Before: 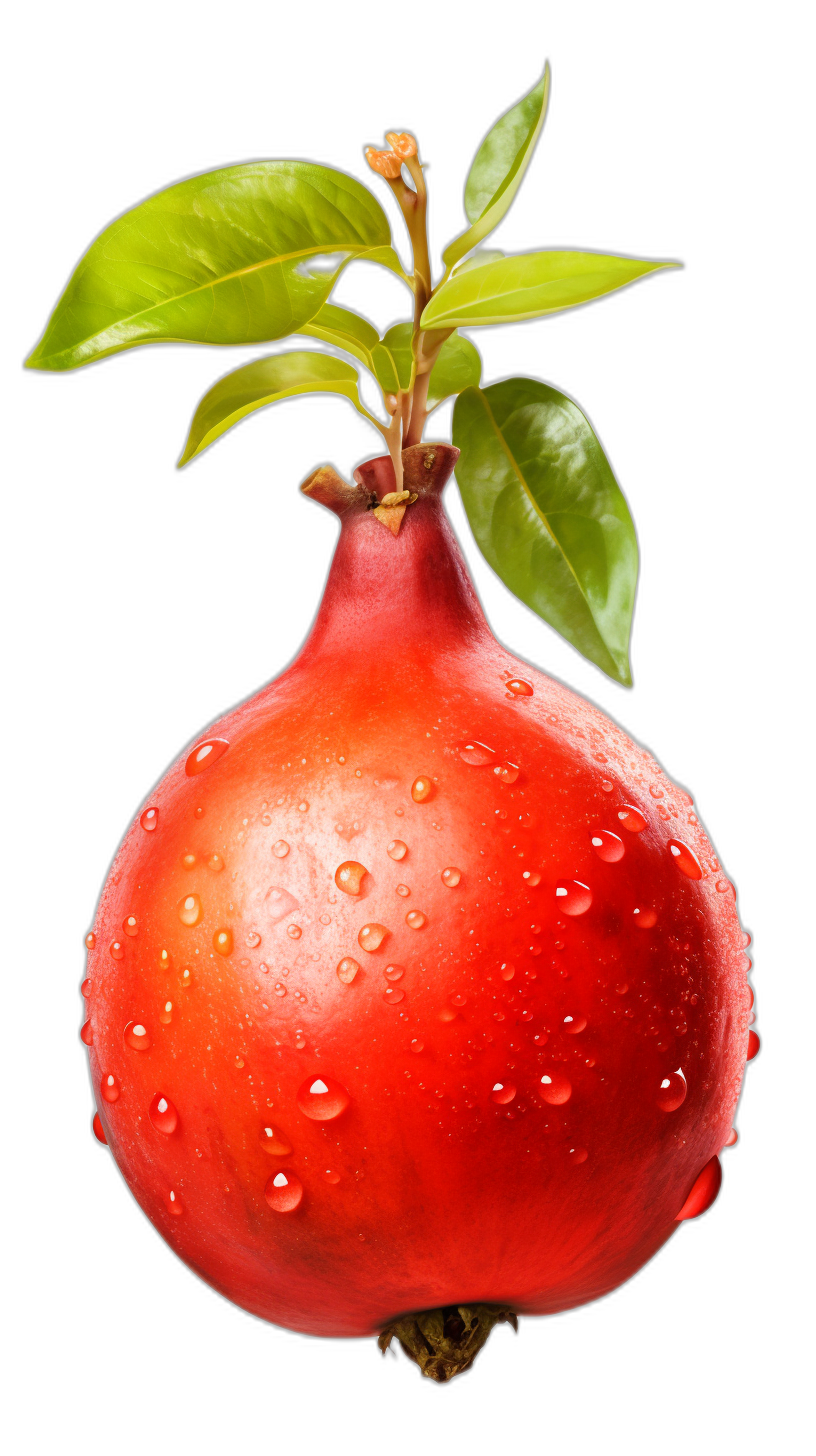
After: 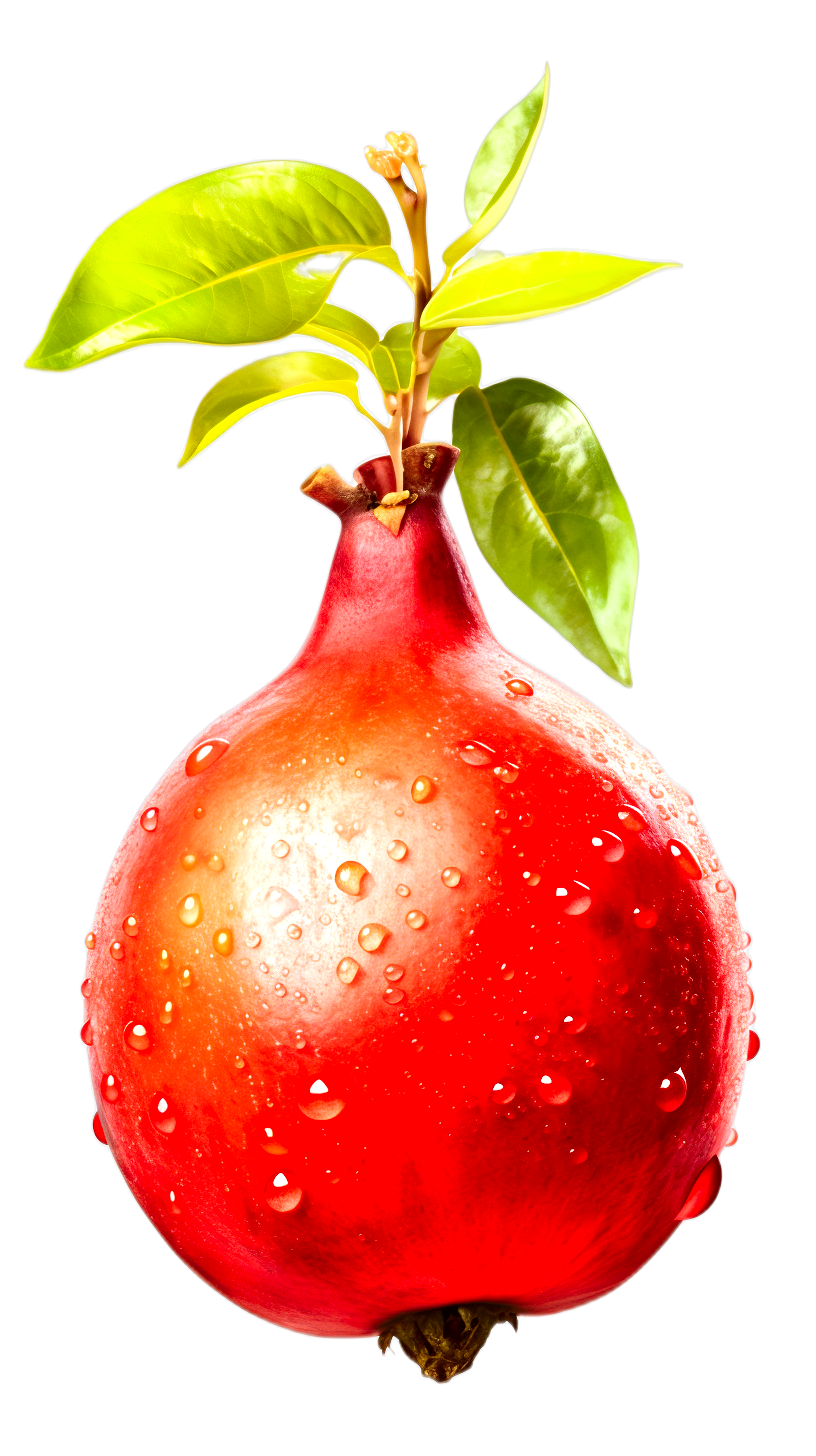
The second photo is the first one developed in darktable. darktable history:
exposure: black level correction 0, exposure 0.695 EV, compensate highlight preservation false
contrast brightness saturation: contrast 0.205, brightness -0.114, saturation 0.101
